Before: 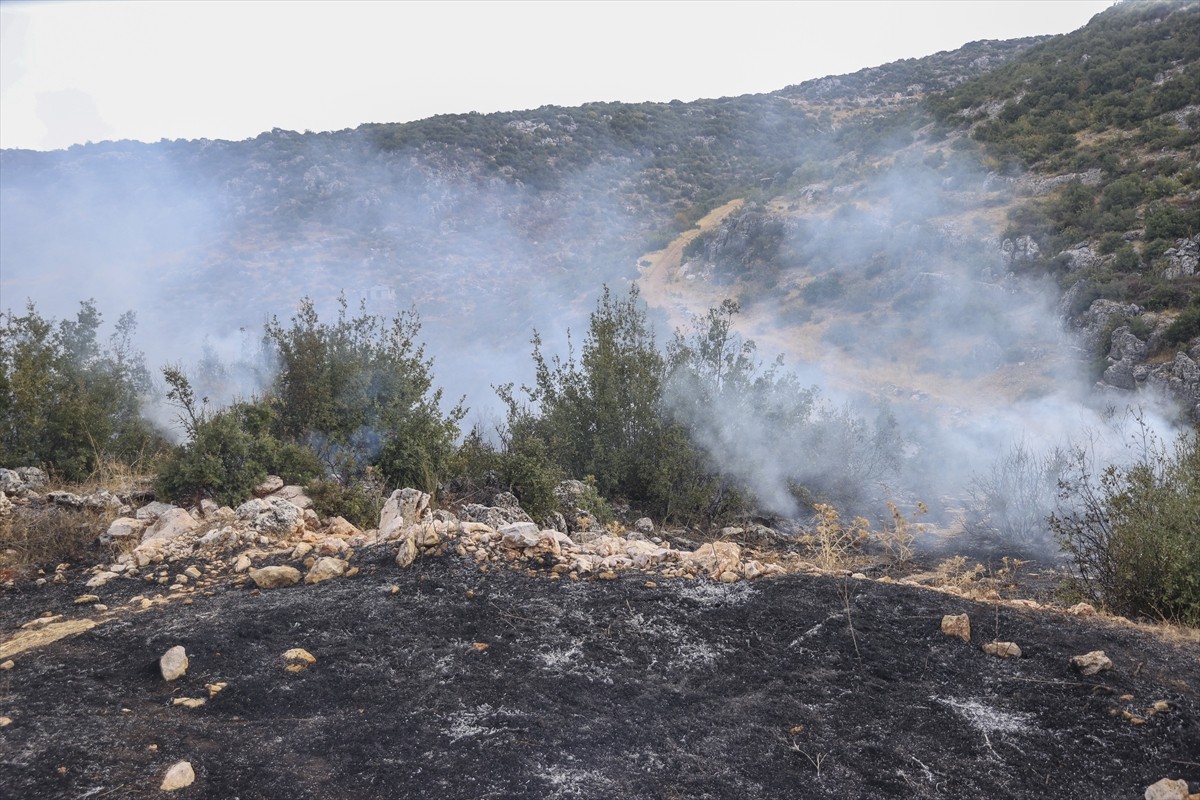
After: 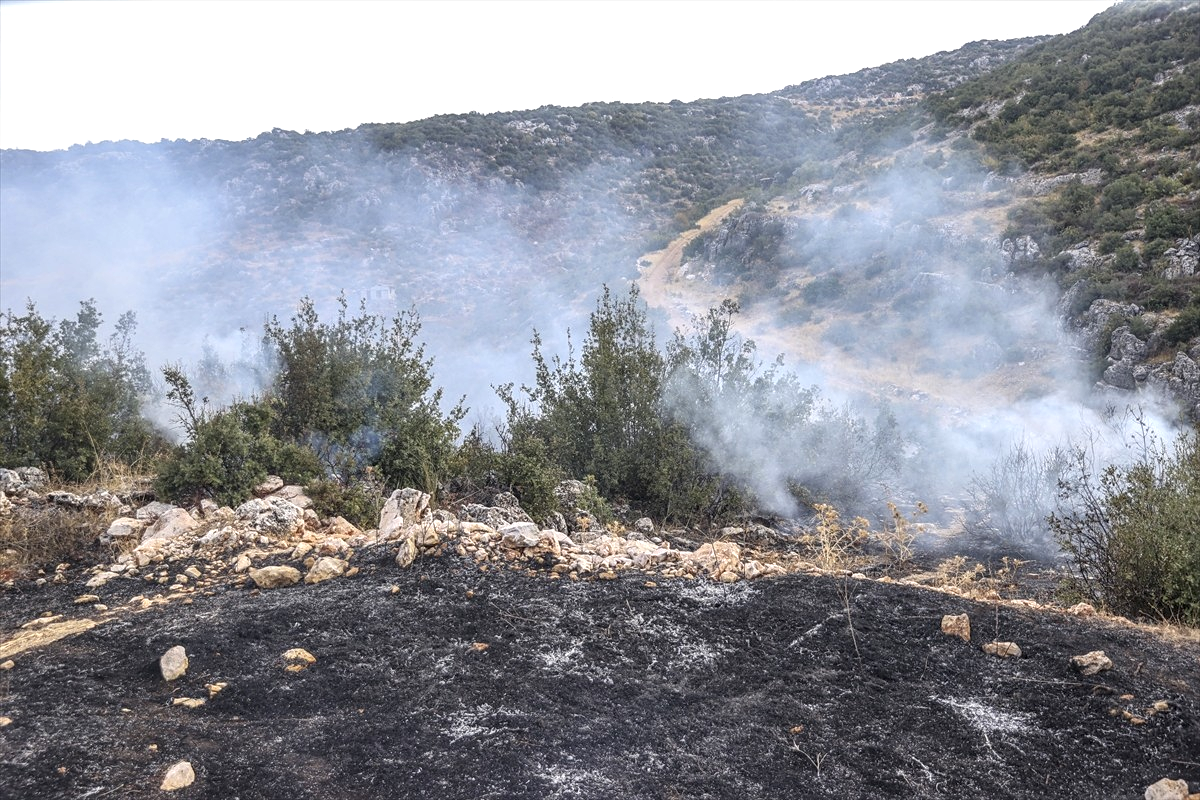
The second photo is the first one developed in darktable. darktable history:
sharpen: amount 0.214
local contrast: detail 130%
exposure: exposure 0.299 EV, compensate exposure bias true, compensate highlight preservation false
